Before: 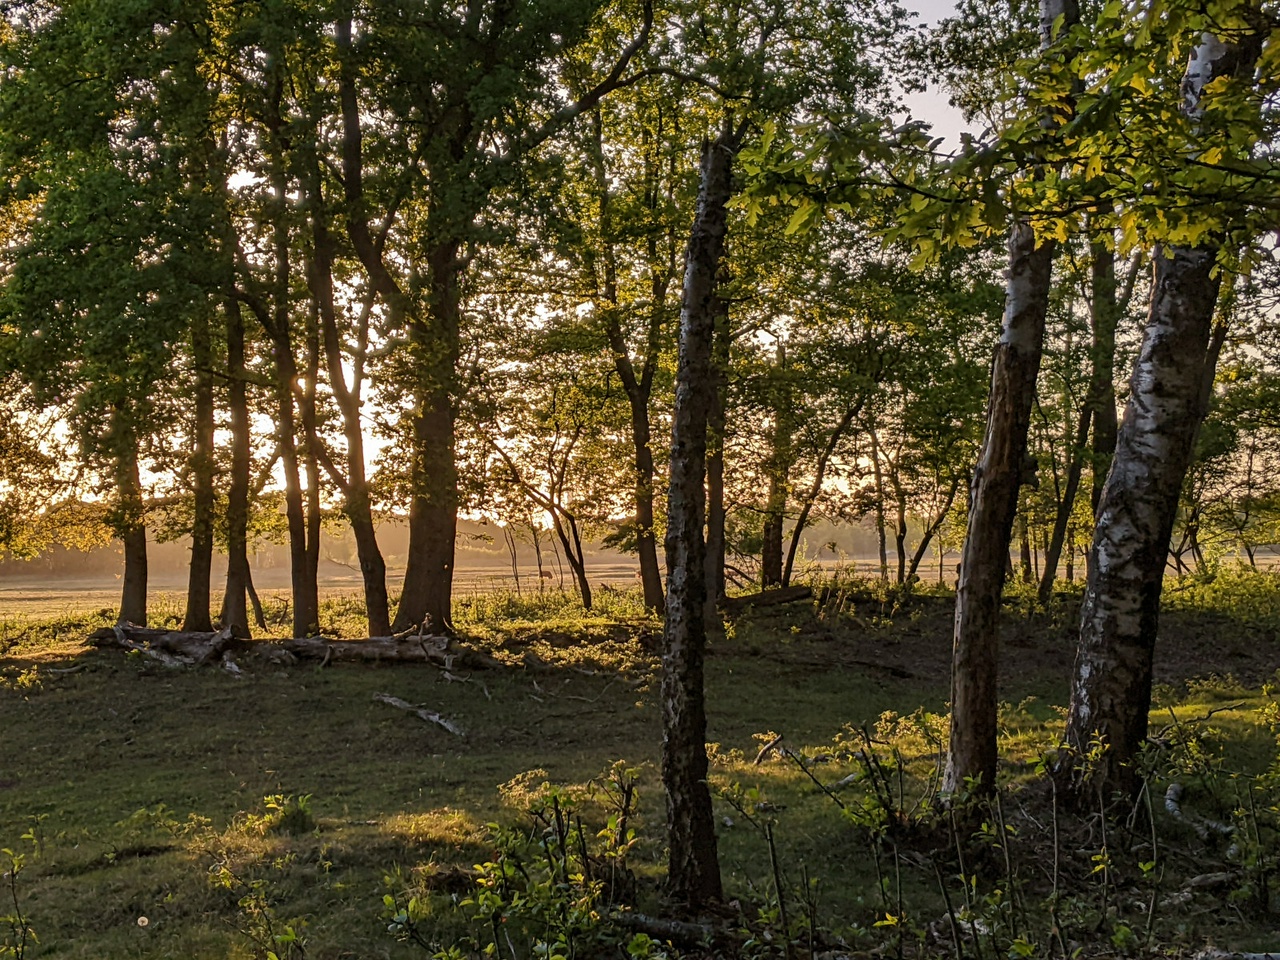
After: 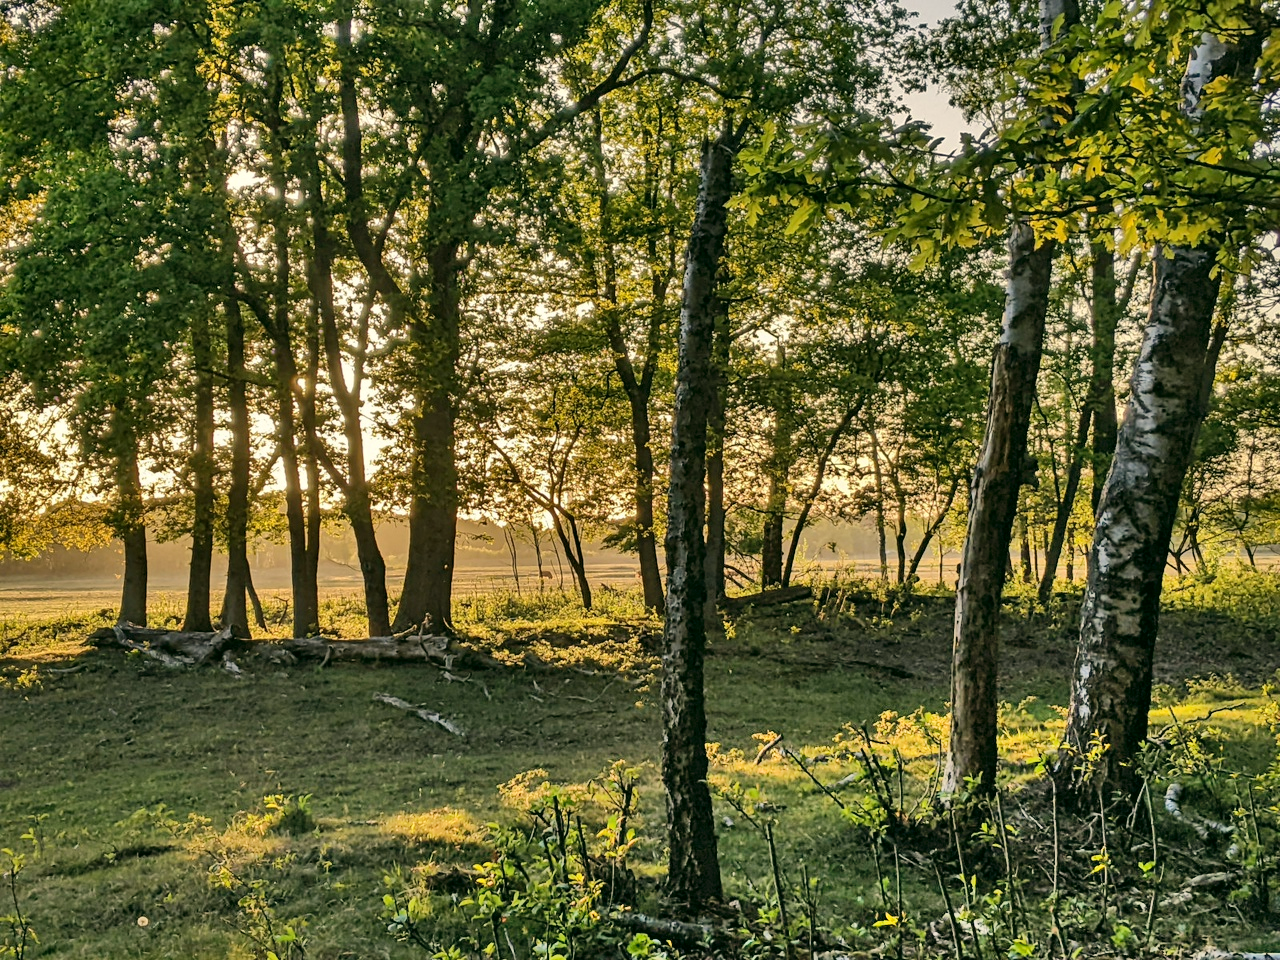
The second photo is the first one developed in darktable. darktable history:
color correction: highlights a* -0.377, highlights b* 9.15, shadows a* -9.35, shadows b* 0.874
shadows and highlights: shadows 75.75, highlights -61.15, soften with gaussian
